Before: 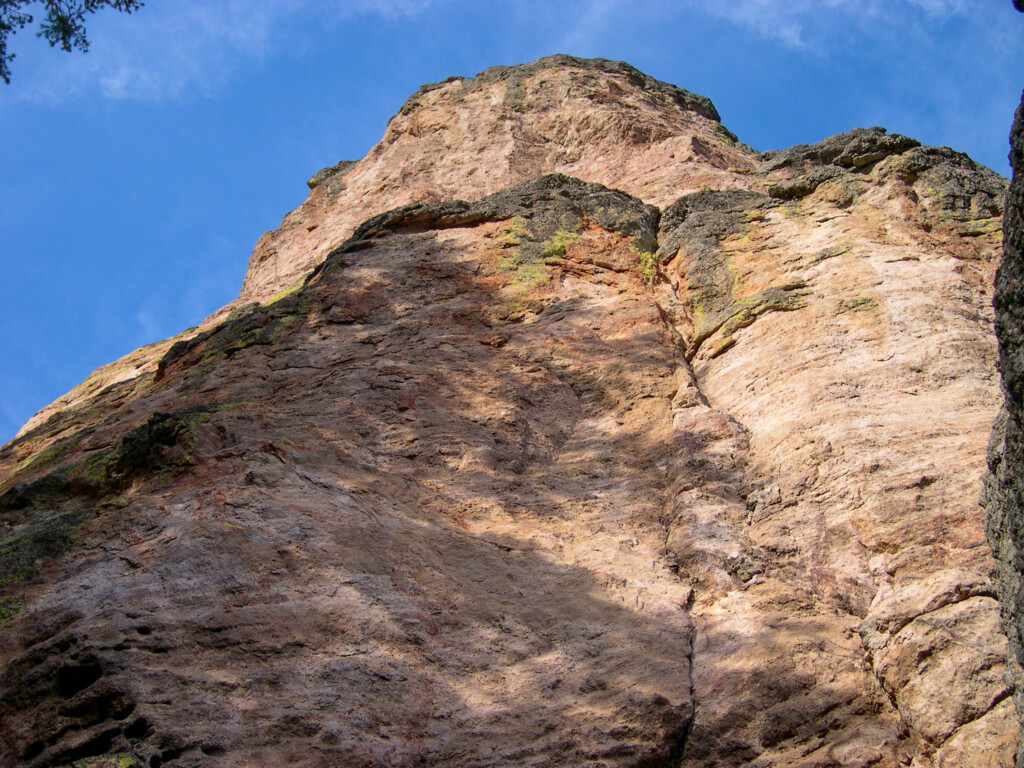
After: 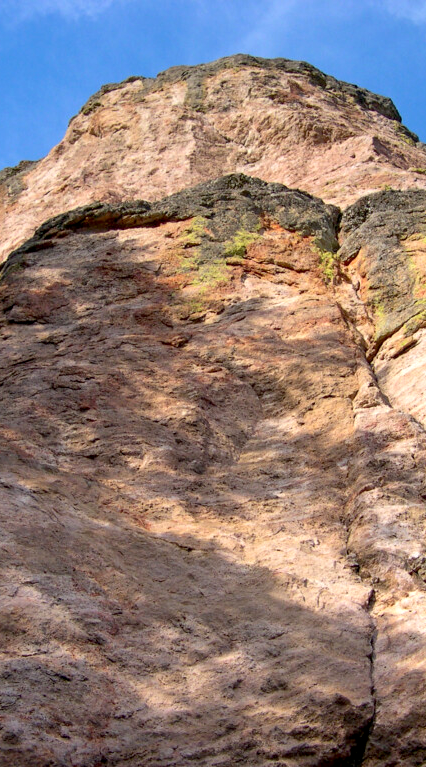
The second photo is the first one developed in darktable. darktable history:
exposure: black level correction 0.005, exposure 0.286 EV, compensate highlight preservation false
crop: left 31.229%, right 27.105%
